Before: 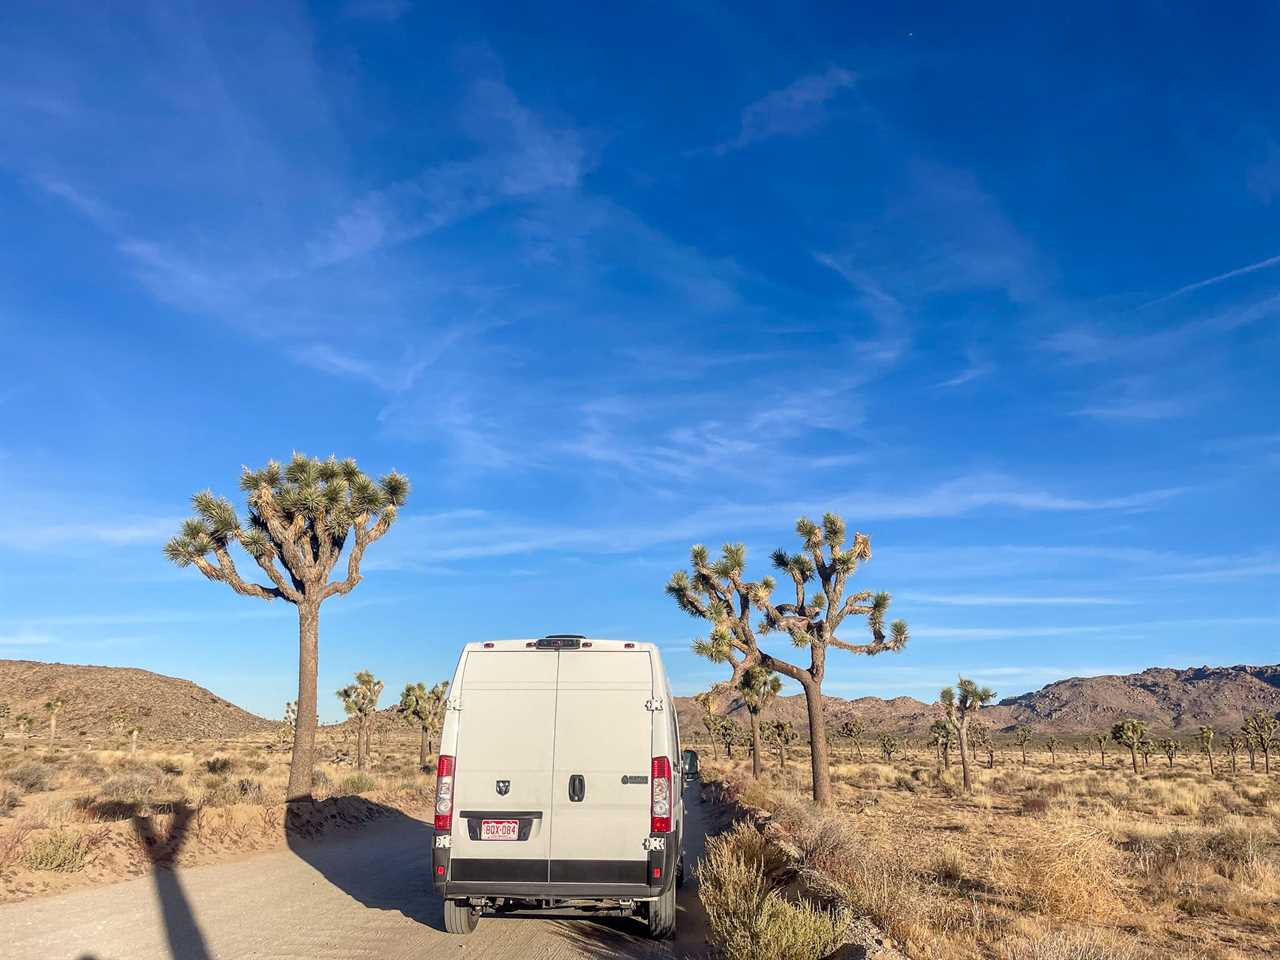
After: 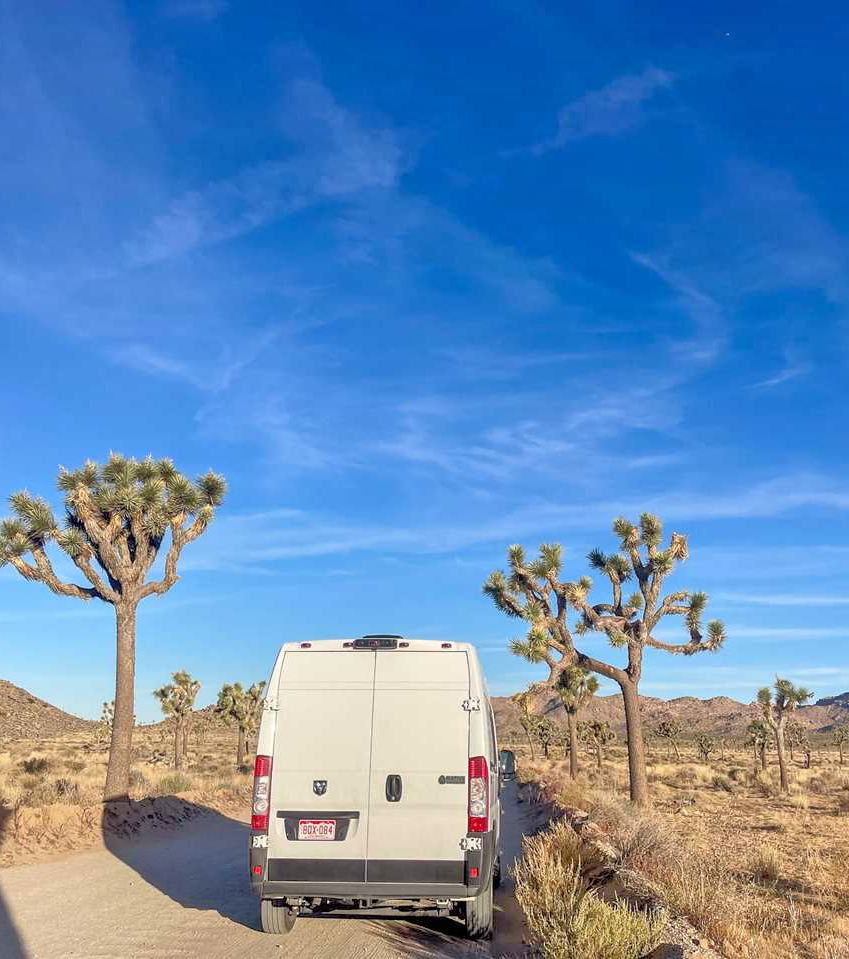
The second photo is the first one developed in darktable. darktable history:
tone equalizer: -7 EV 0.159 EV, -6 EV 0.574 EV, -5 EV 1.13 EV, -4 EV 1.33 EV, -3 EV 1.15 EV, -2 EV 0.6 EV, -1 EV 0.146 EV
crop and rotate: left 14.331%, right 19.307%
